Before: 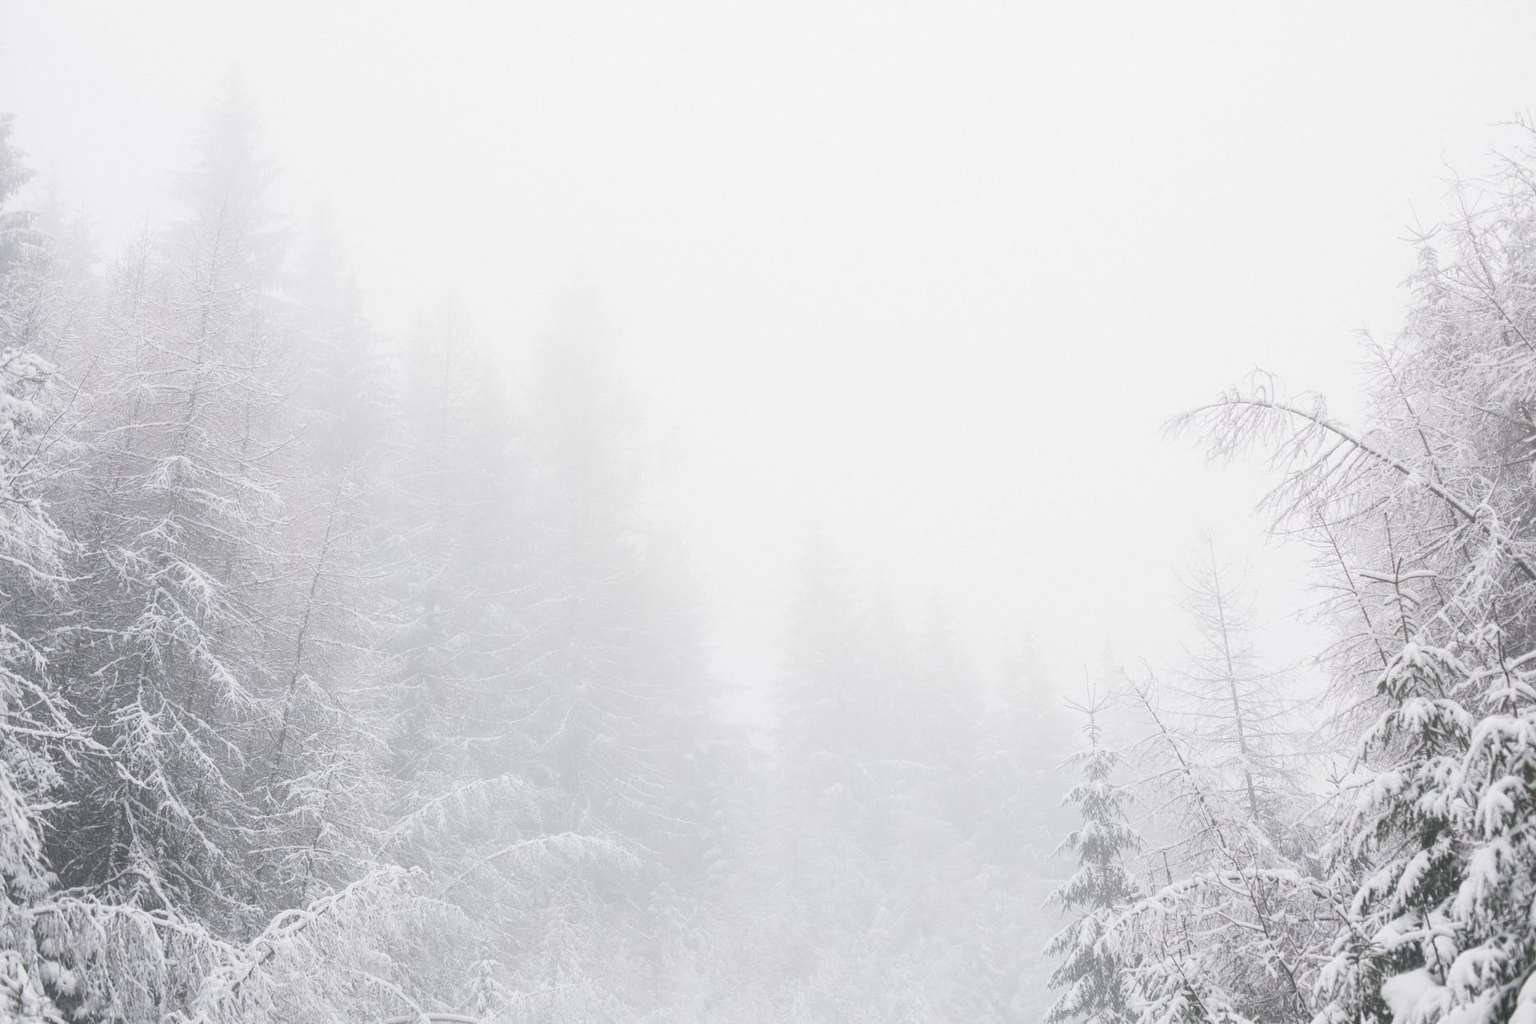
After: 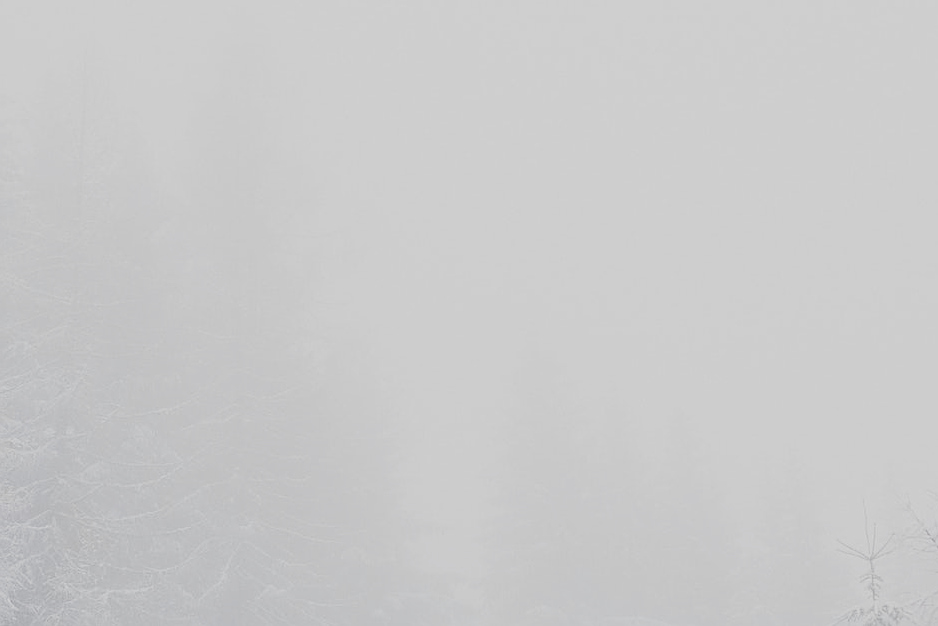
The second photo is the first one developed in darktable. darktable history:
filmic rgb: black relative exposure -7.65 EV, white relative exposure 4.56 EV, hardness 3.61, color science v5 (2021), contrast in shadows safe, contrast in highlights safe
crop: left 24.77%, top 24.984%, right 25.286%, bottom 25.01%
exposure: exposure 0.2 EV, compensate highlight preservation false
sharpen: on, module defaults
